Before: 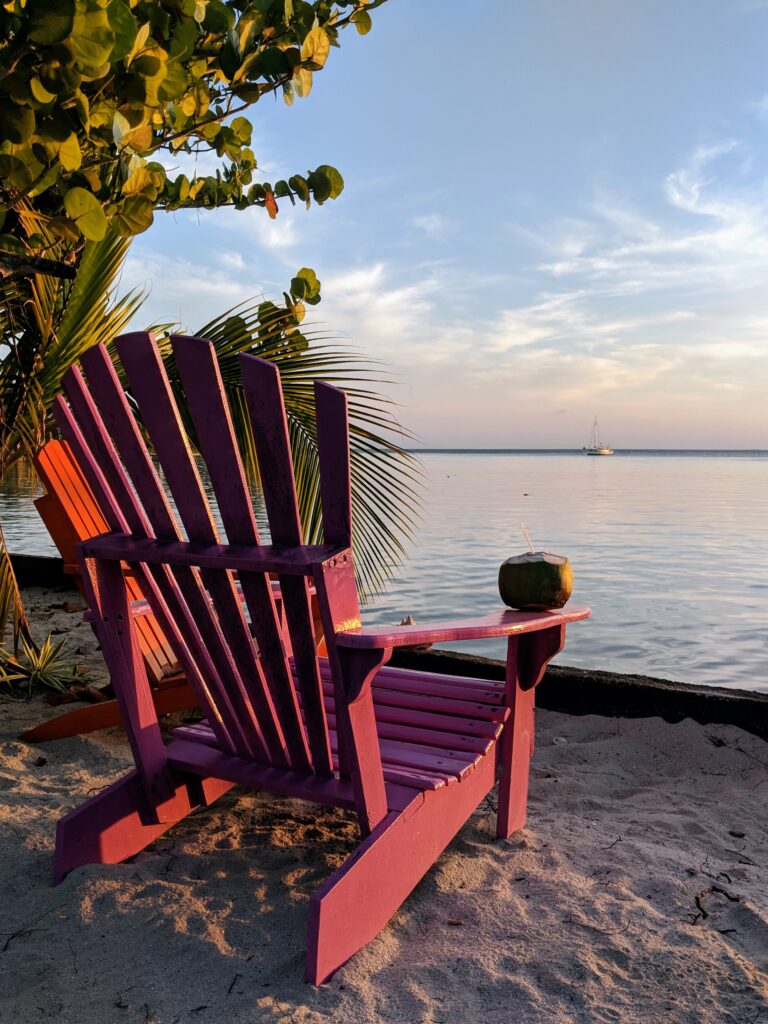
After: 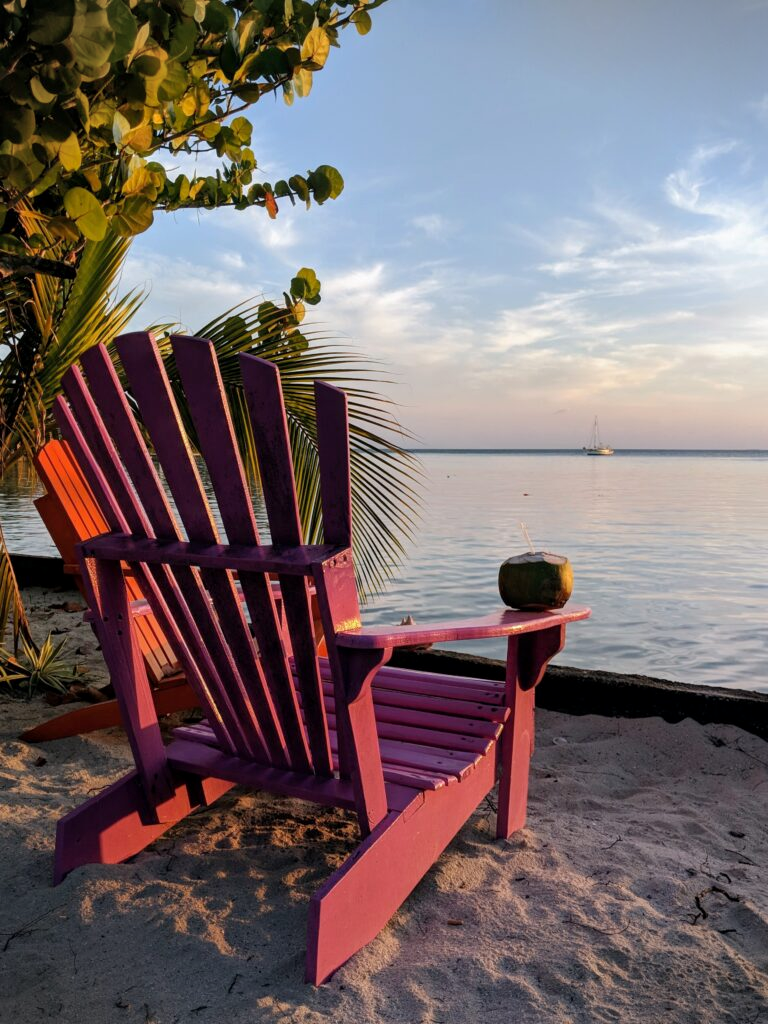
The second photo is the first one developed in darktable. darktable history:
shadows and highlights: shadows 25, highlights -25
exposure: black level correction 0.001, compensate highlight preservation false
vignetting: fall-off start 91.19%
